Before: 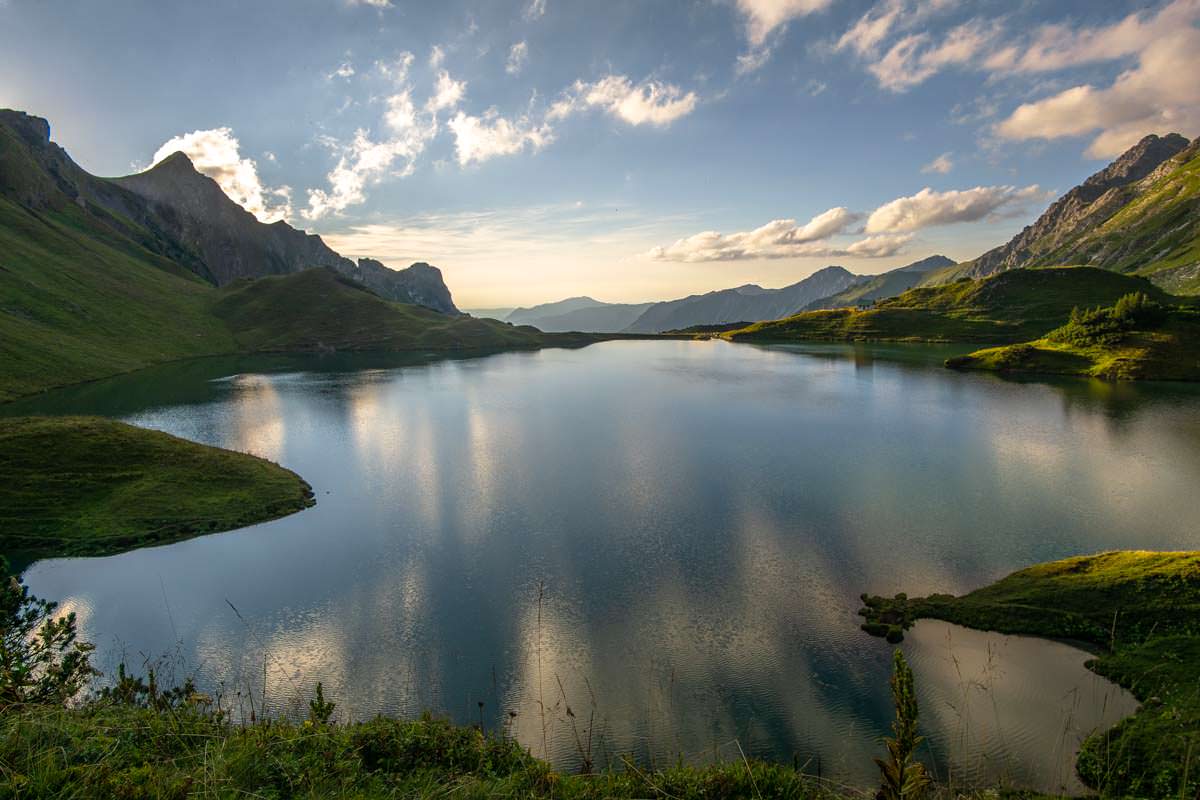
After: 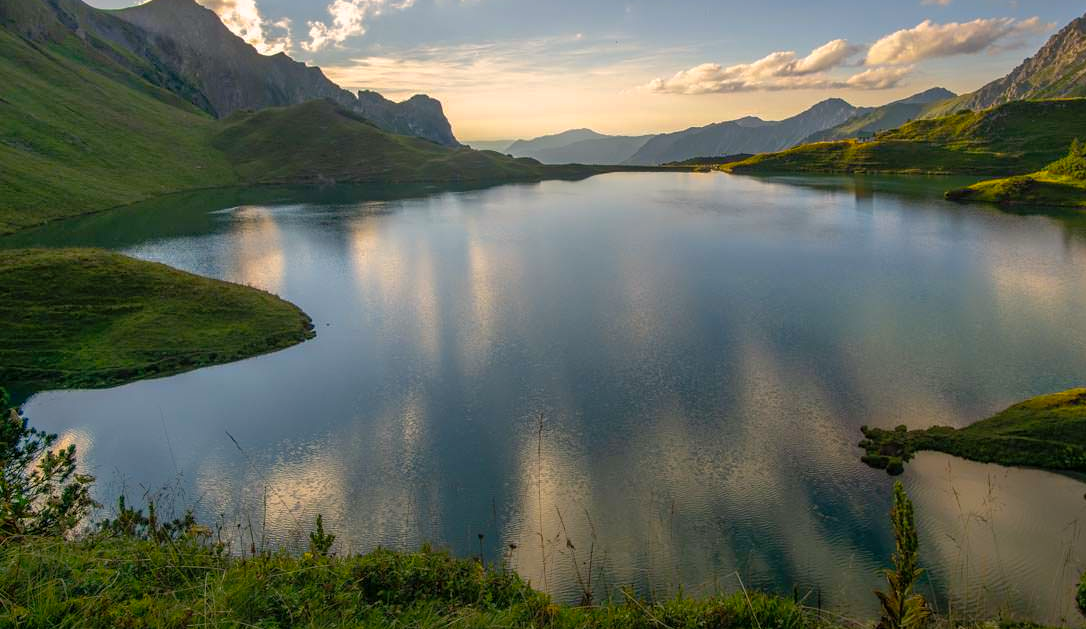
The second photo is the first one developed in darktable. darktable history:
crop: top 21.029%, right 9.43%, bottom 0.34%
color balance rgb: shadows lift › hue 86.82°, highlights gain › chroma 1.342%, highlights gain › hue 55.13°, perceptual saturation grading › global saturation 14.692%
shadows and highlights: on, module defaults
